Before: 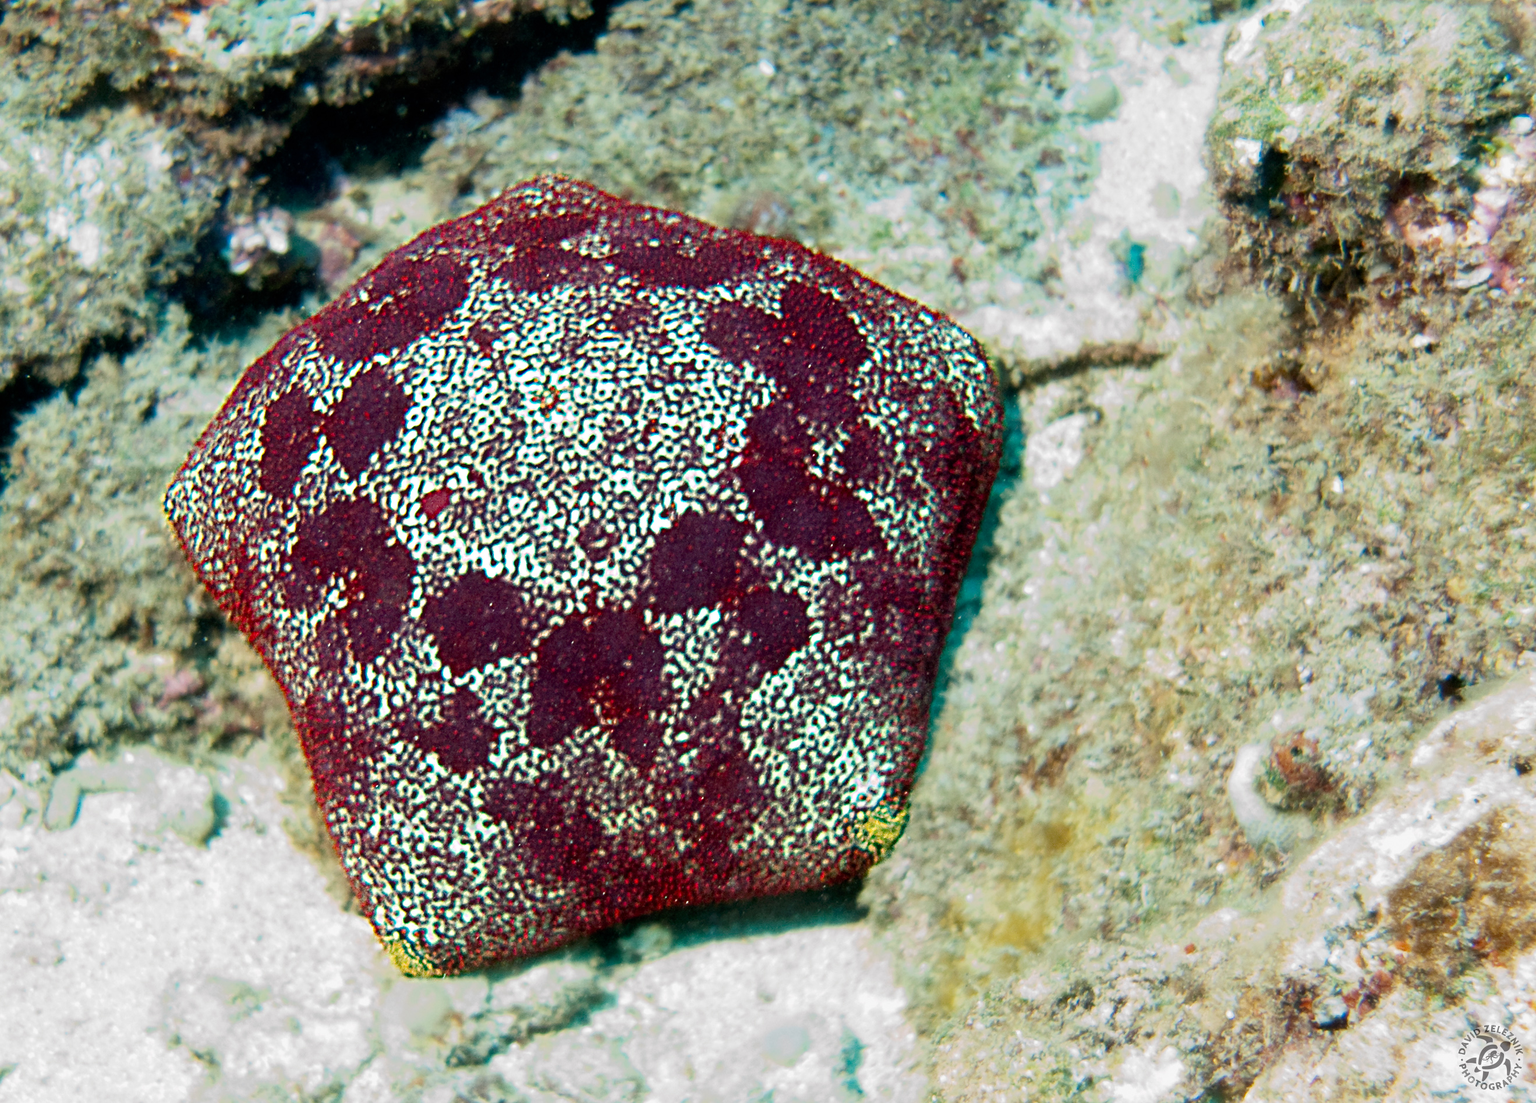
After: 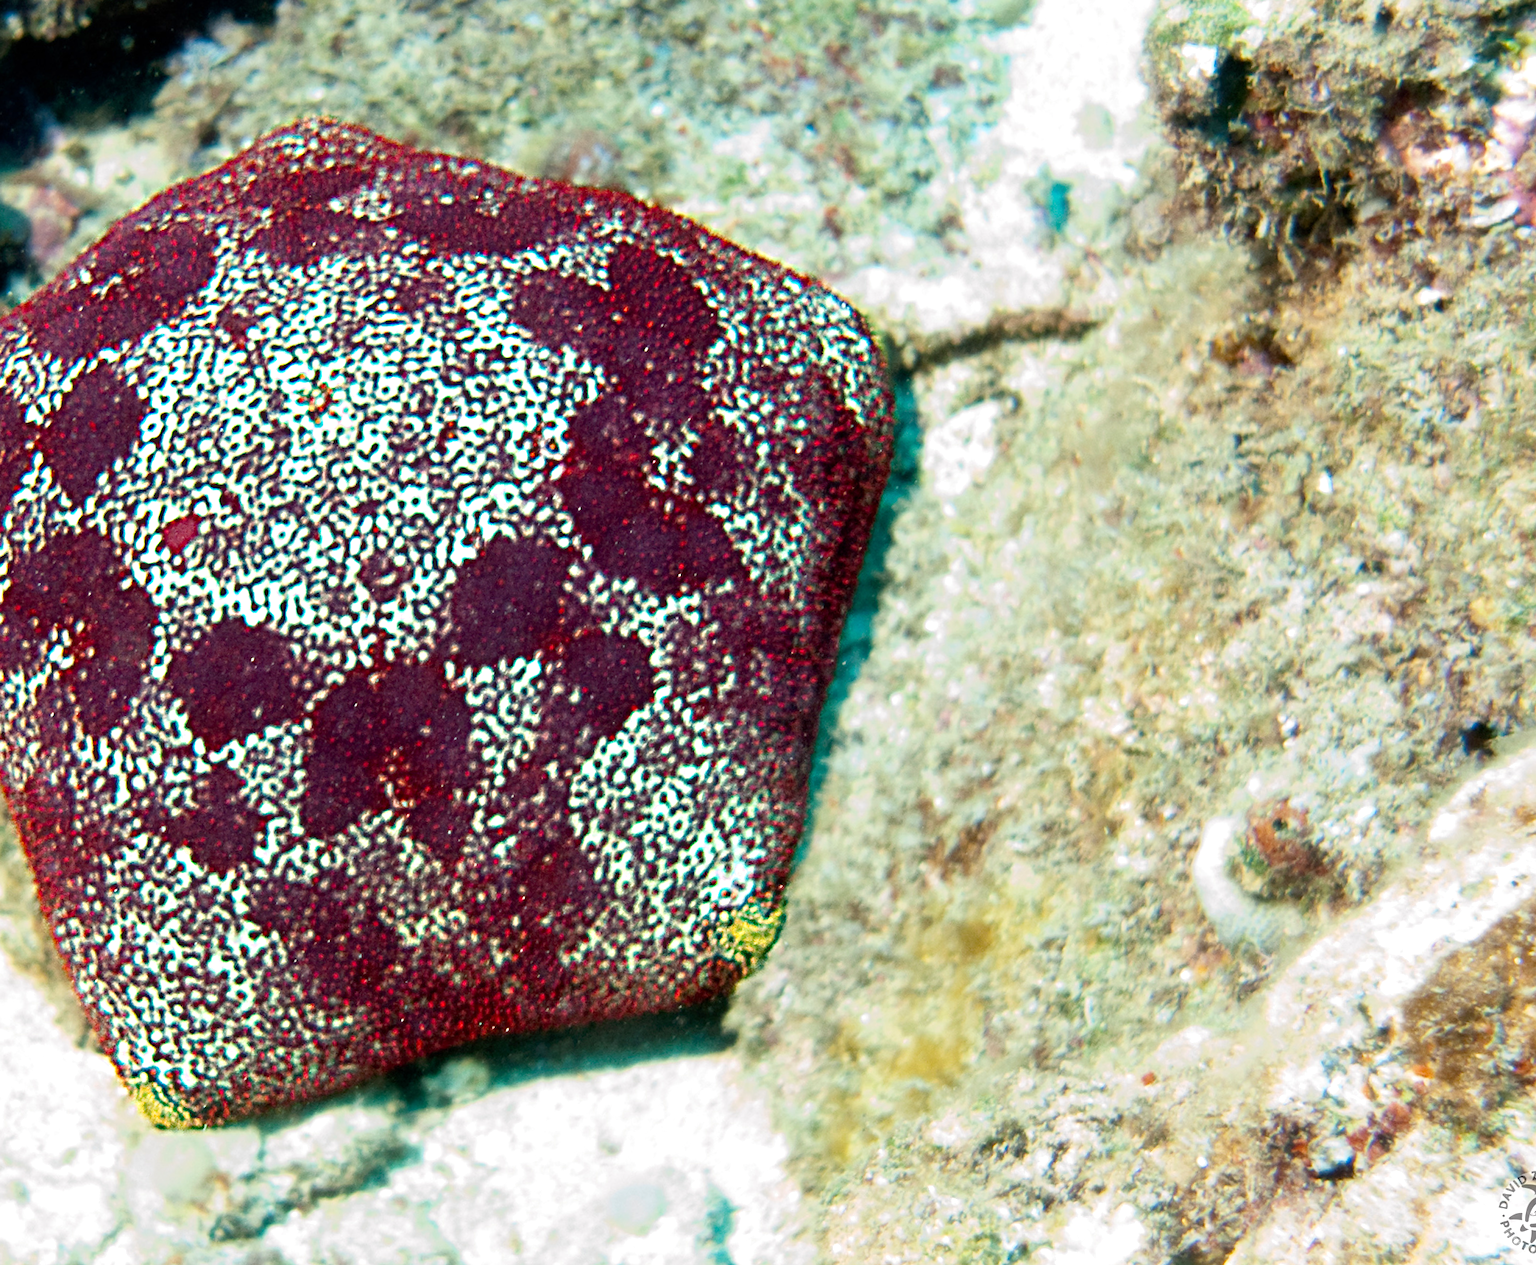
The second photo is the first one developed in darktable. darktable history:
crop and rotate: left 17.959%, top 5.771%, right 1.742%
rotate and perspective: rotation -1.32°, lens shift (horizontal) -0.031, crop left 0.015, crop right 0.985, crop top 0.047, crop bottom 0.982
exposure: exposure 0.376 EV, compensate highlight preservation false
